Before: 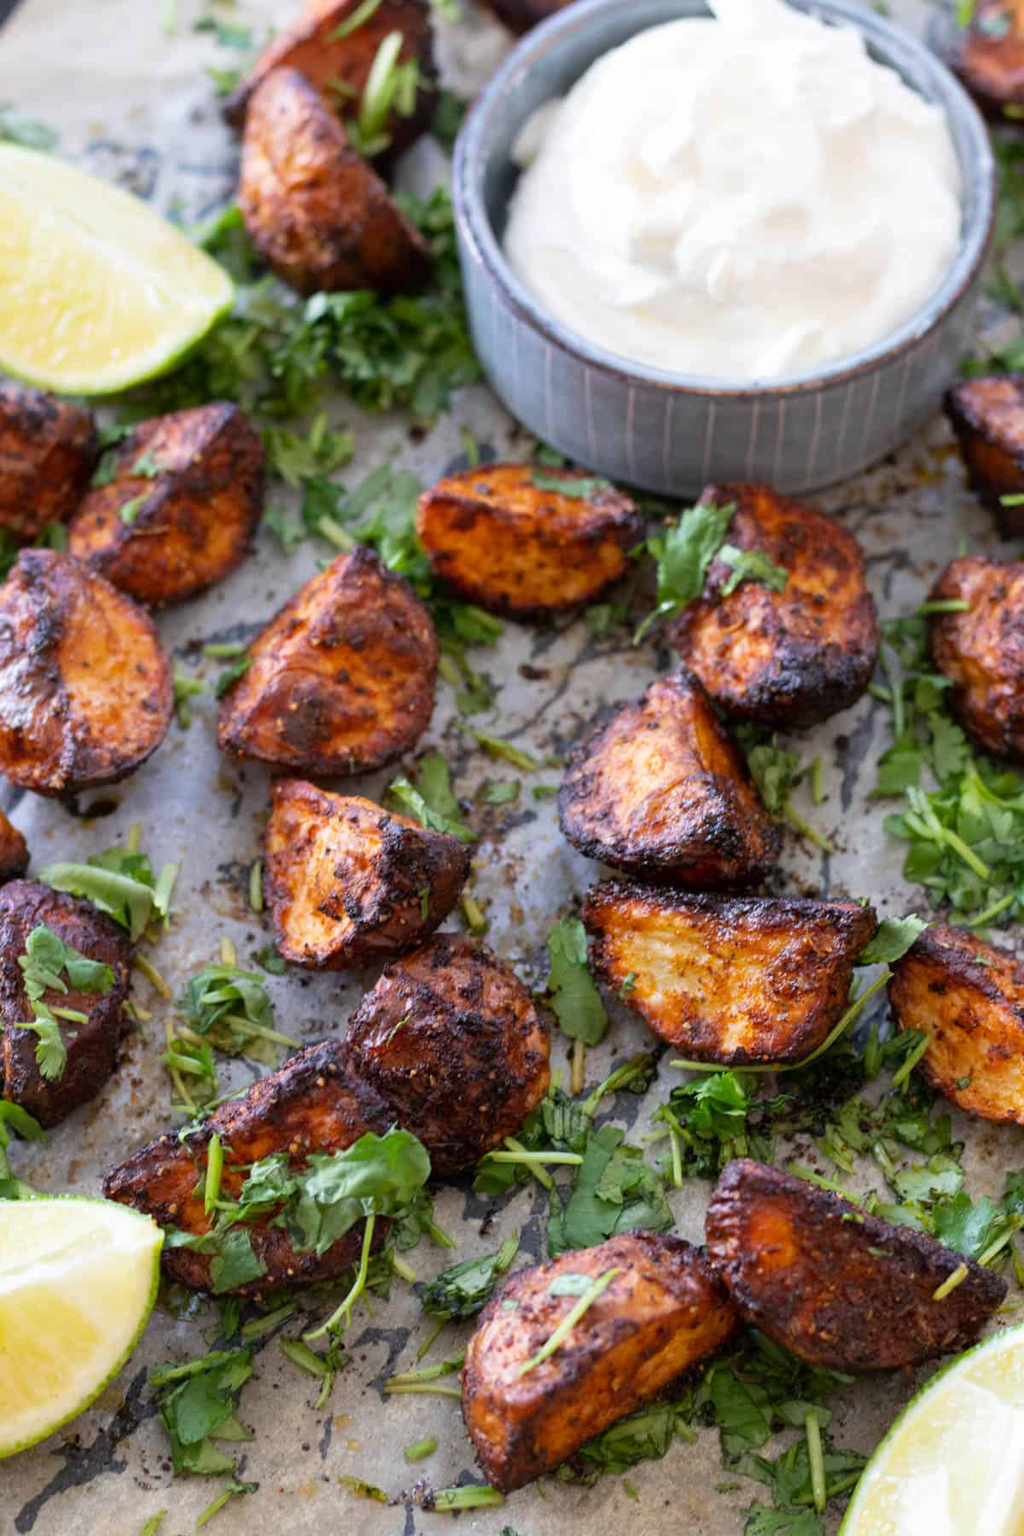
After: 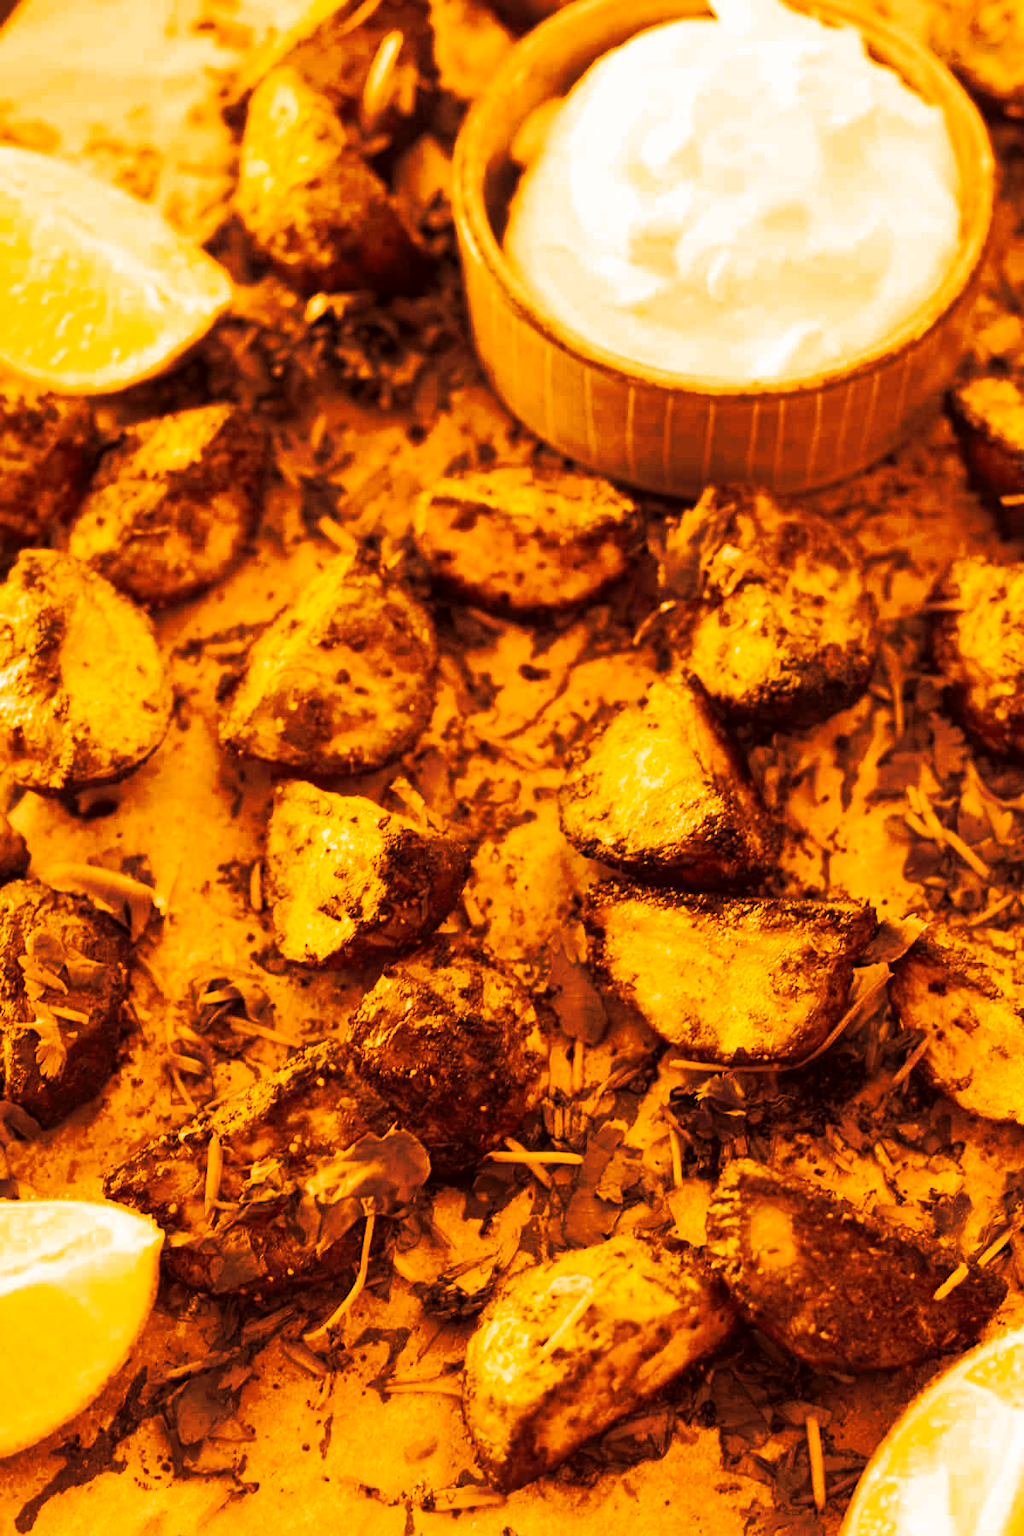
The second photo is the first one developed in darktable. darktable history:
tone curve: curves: ch0 [(0, 0) (0.003, 0.003) (0.011, 0.01) (0.025, 0.023) (0.044, 0.041) (0.069, 0.063) (0.1, 0.091) (0.136, 0.124) (0.177, 0.162) (0.224, 0.205) (0.277, 0.253) (0.335, 0.306) (0.399, 0.365) (0.468, 0.428) (0.543, 0.547) (0.623, 0.626) (0.709, 0.712) (0.801, 0.802) (0.898, 0.898) (1, 1)], preserve colors none
color look up table: target L [89.47, 74.14, 85.4, 58.58, 80.44, 67.44, 58.78, 5.455, 65.55, 67.1, 5.863, 2.273, 200, 100, 87.63, 86.73, 79.5, 85.01, 83.07, 79.97, 69.06, 45.03, 65.85, 30.67, 37.65, 8.659, 88.87, 79.85, 89.38, 71.05, 79.5, 85.65, 80.8, 71.26, 66.08, 71.68, 64.19, 66.42, 6.499, 4.849, 3.253, 23.08, 1.309, 69.41, 81.86, 13.57, 10.84, 58.78, 8.137], target a [-0.913, 30.07, 6.361, 48.59, 17.09, 46.42, 47.3, 20.81, 47.31, 46.51, 20.96, 8.865, 0, 0, 2.011, 4.357, 19.08, 7.759, 11.67, 18.09, 41.79, 46.24, 48.06, 41.7, 44.29, 24.57, -0.382, 17.66, -1.335, 37.84, 19.08, 5.88, 15.68, 37.36, 46.77, 36.39, 47.65, 46.68, 21.6, 18.81, 13.23, 36.29, 5.825, 41.71, 14.13, 29.79, 27.03, 47.3, 23.78], target b [87.8, 78.21, 85.15, 67.33, 82.06, 74.52, 67.68, 8.632, 73.08, 74.25, 9.253, 3.591, 0, 0, 86.61, 86.08, 81.28, 84.87, 83.71, 81.67, 75.27, 56.06, 73.43, 42.72, 49.73, 13.24, 87.43, 81.63, 87.77, 76.55, 81.38, 85.23, 82.22, 76.54, 73.44, 76.77, 71.85, 73.71, 10.24, 7.667, 5.154, 34.02, 2.085, 75.54, 82.95, 21.2, 16.64, 67.68, 12.82], num patches 49
